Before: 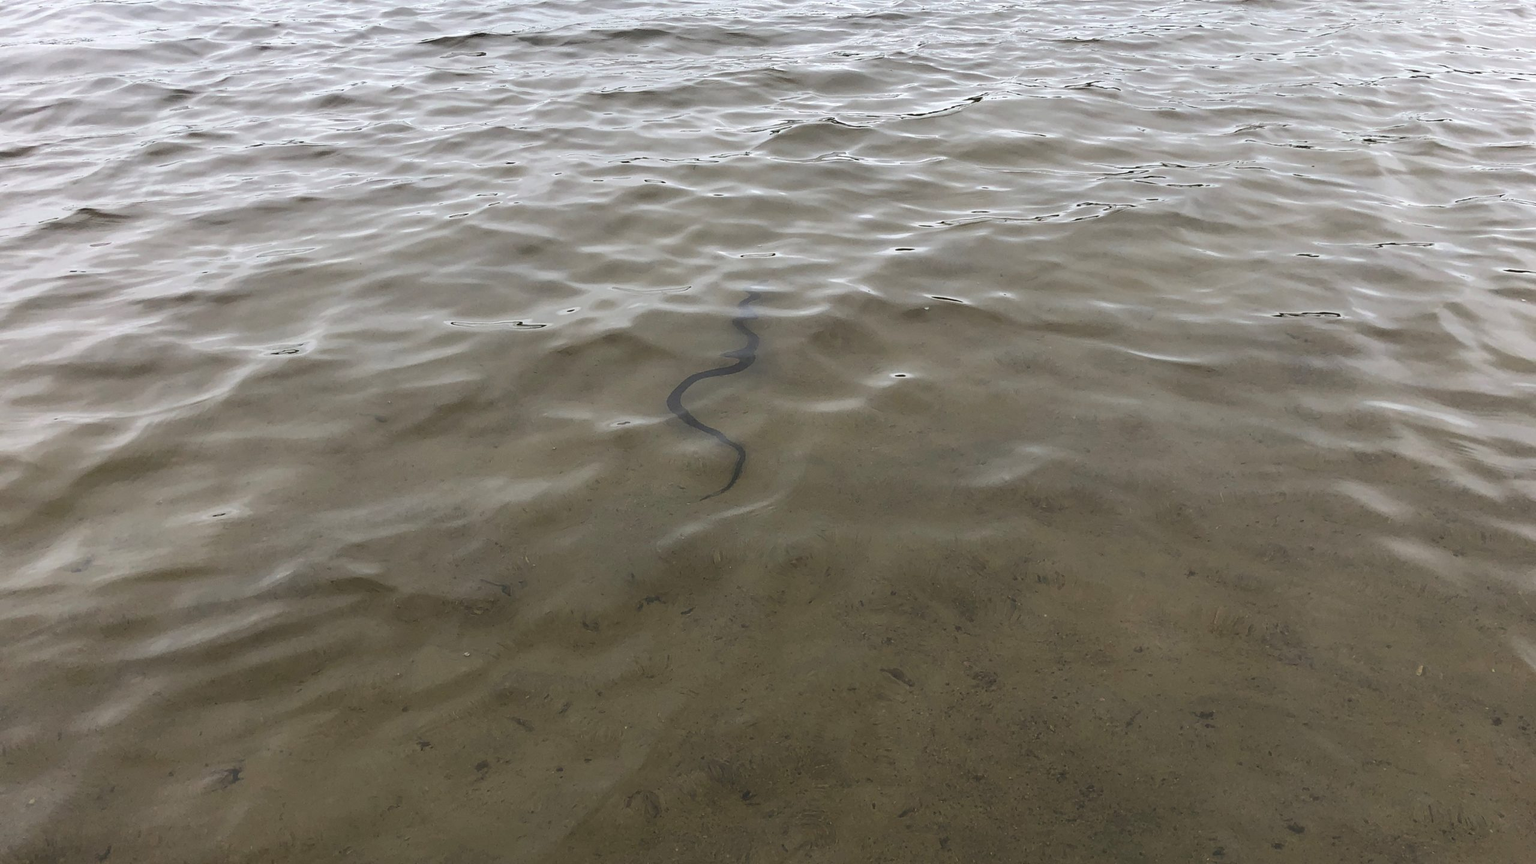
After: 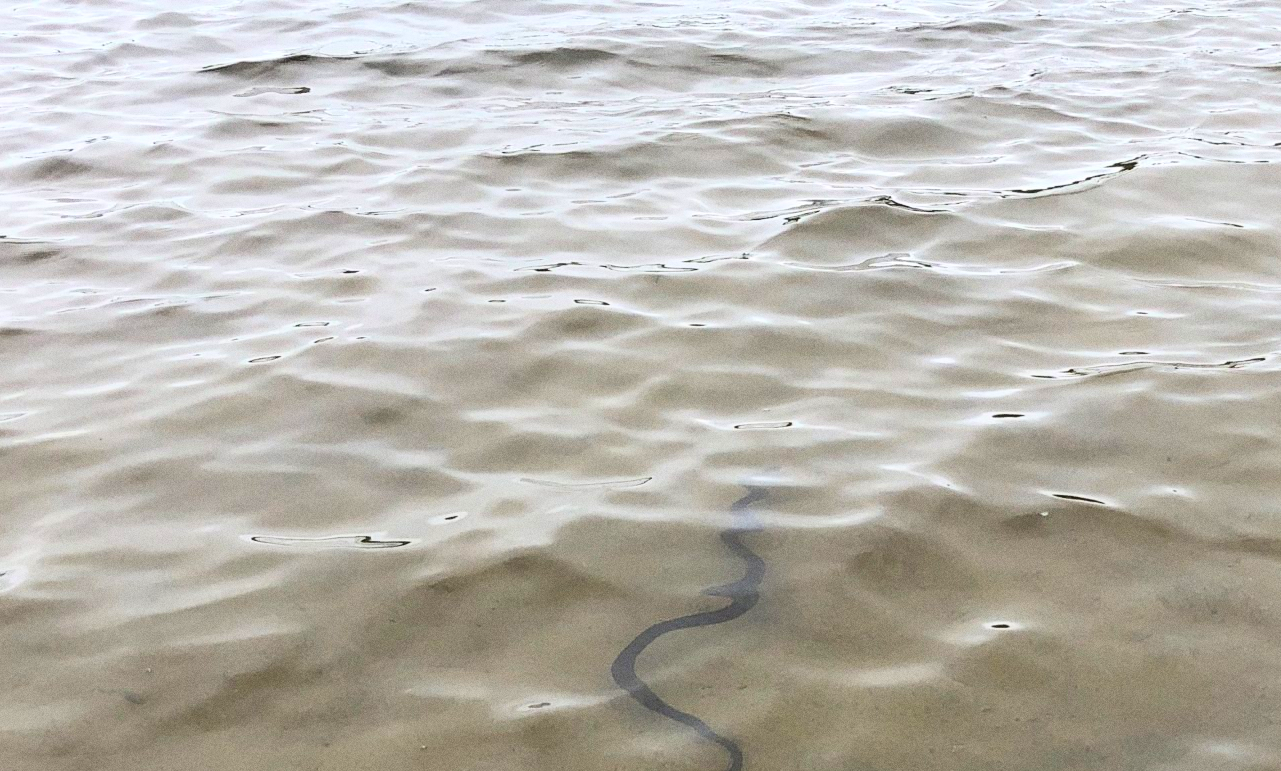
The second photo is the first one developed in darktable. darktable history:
grain: coarseness 0.09 ISO
contrast brightness saturation: contrast 0.24, brightness 0.26, saturation 0.39
crop: left 19.556%, right 30.401%, bottom 46.458%
